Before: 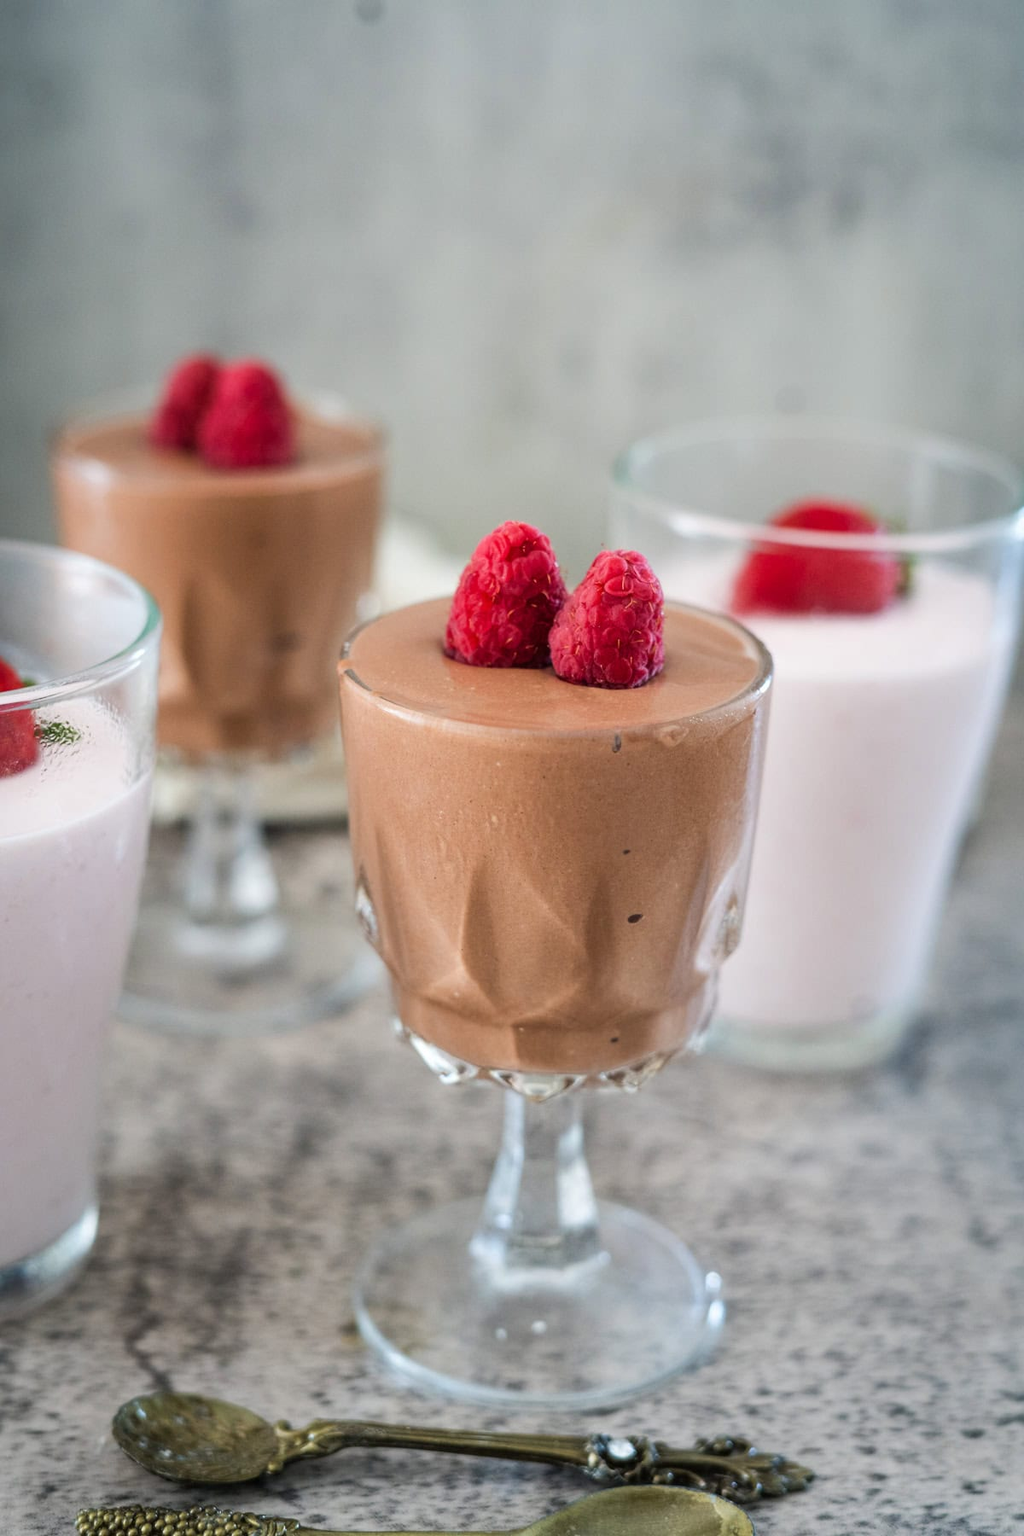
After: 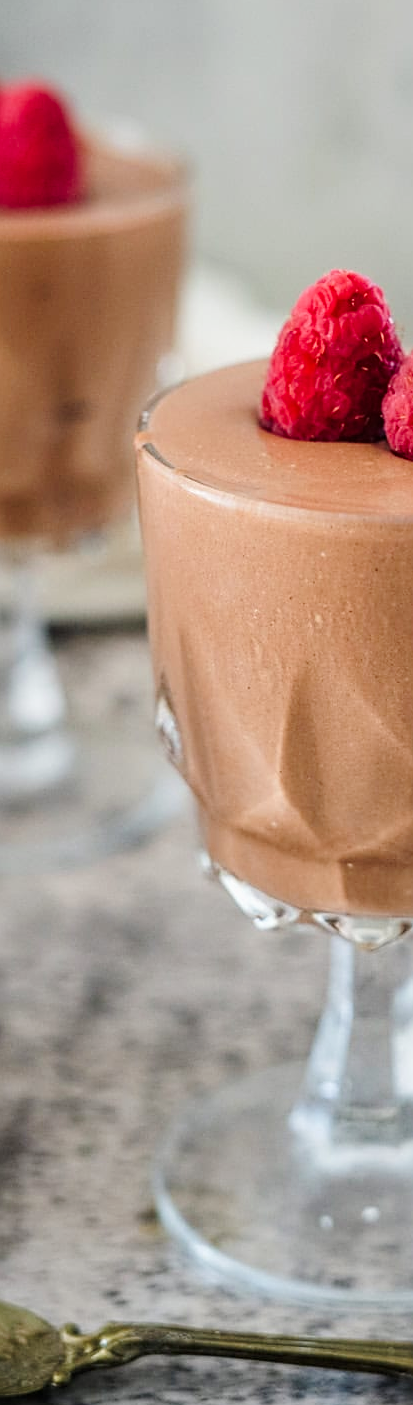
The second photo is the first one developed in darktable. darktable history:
tone curve: curves: ch0 [(0, 0.003) (0.056, 0.041) (0.211, 0.187) (0.482, 0.519) (0.836, 0.864) (0.997, 0.984)]; ch1 [(0, 0) (0.276, 0.206) (0.393, 0.364) (0.482, 0.471) (0.506, 0.5) (0.523, 0.523) (0.572, 0.604) (0.635, 0.665) (0.695, 0.759) (1, 1)]; ch2 [(0, 0) (0.438, 0.456) (0.473, 0.47) (0.503, 0.503) (0.536, 0.527) (0.562, 0.584) (0.612, 0.61) (0.679, 0.72) (1, 1)], preserve colors none
sharpen: on, module defaults
crop and rotate: left 21.798%, top 18.948%, right 43.706%, bottom 2.995%
